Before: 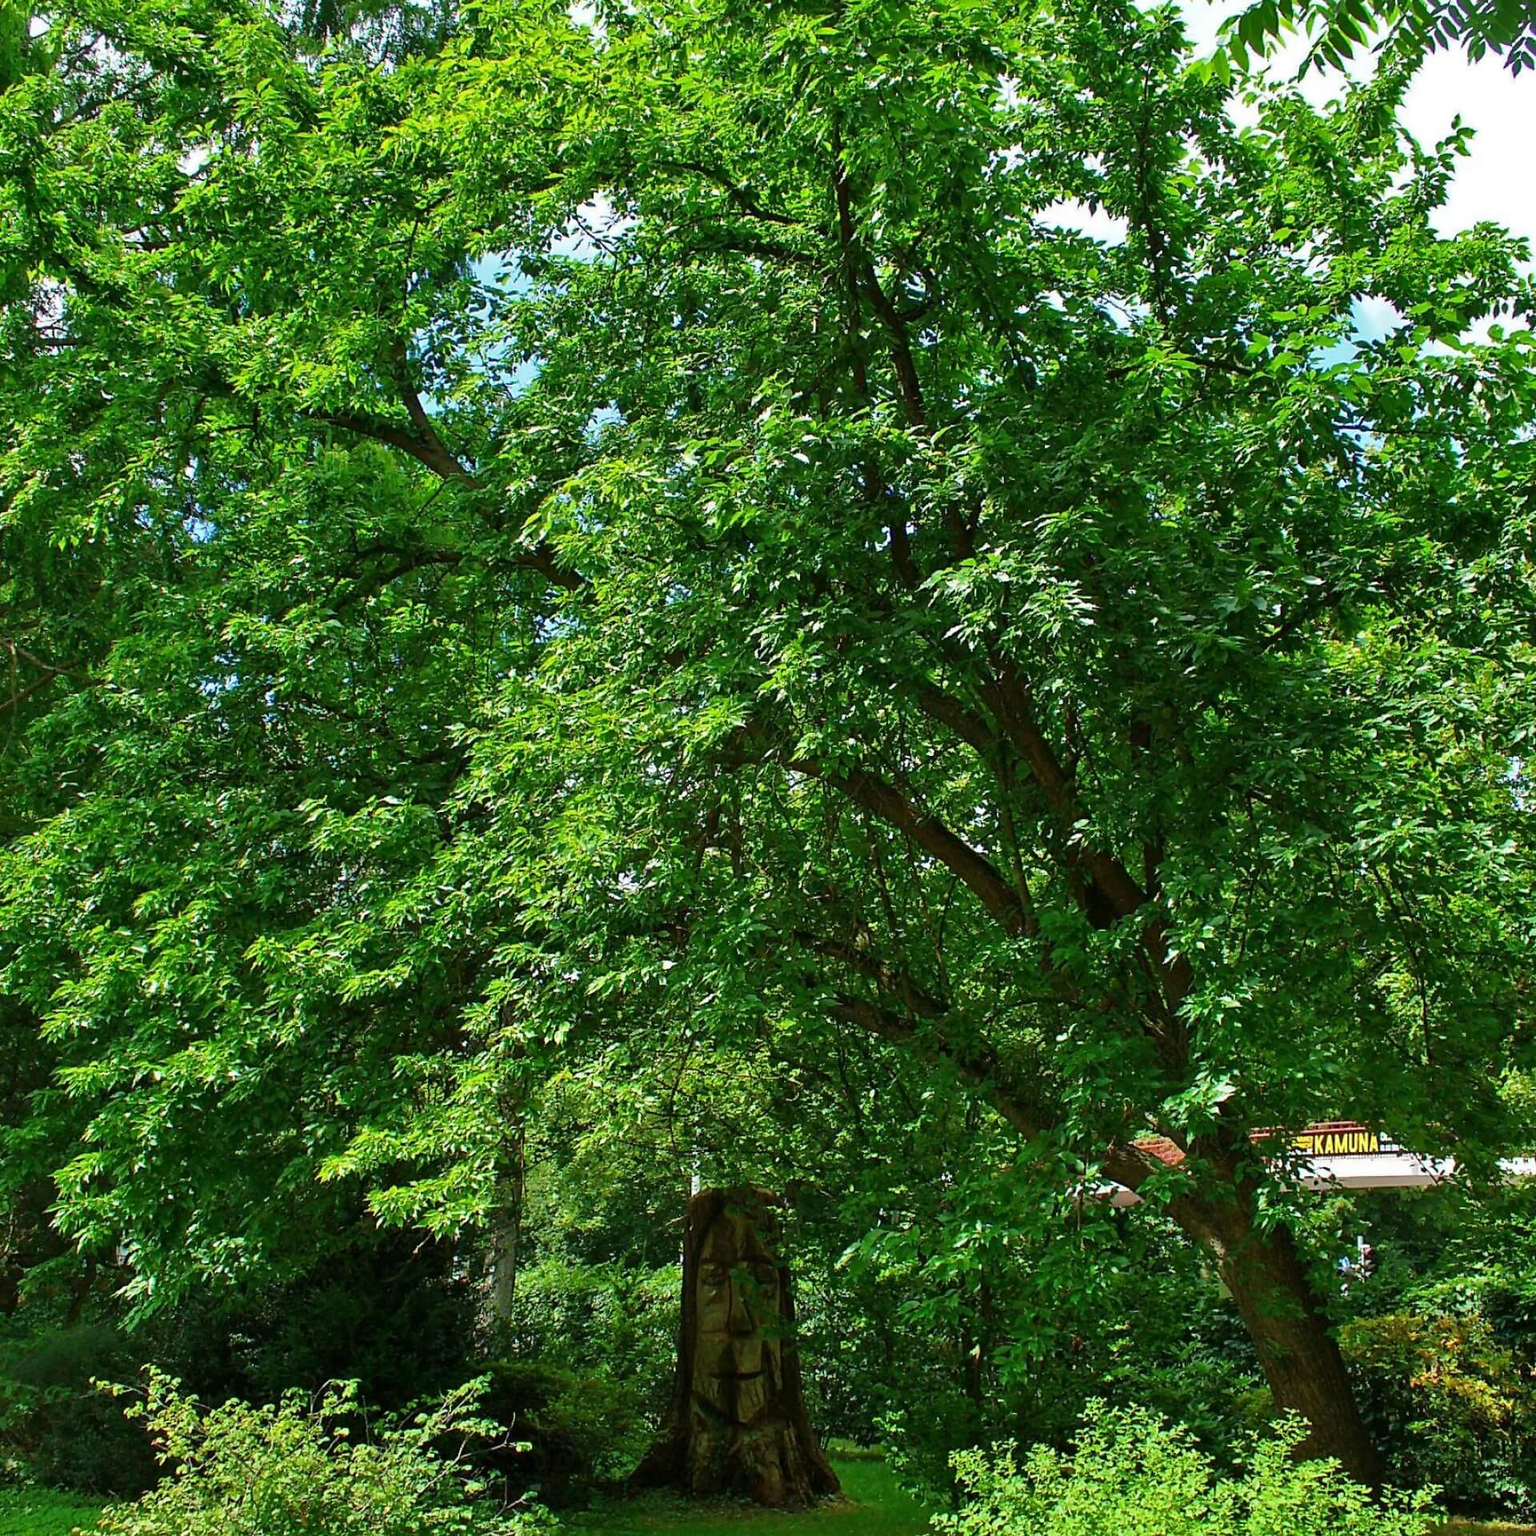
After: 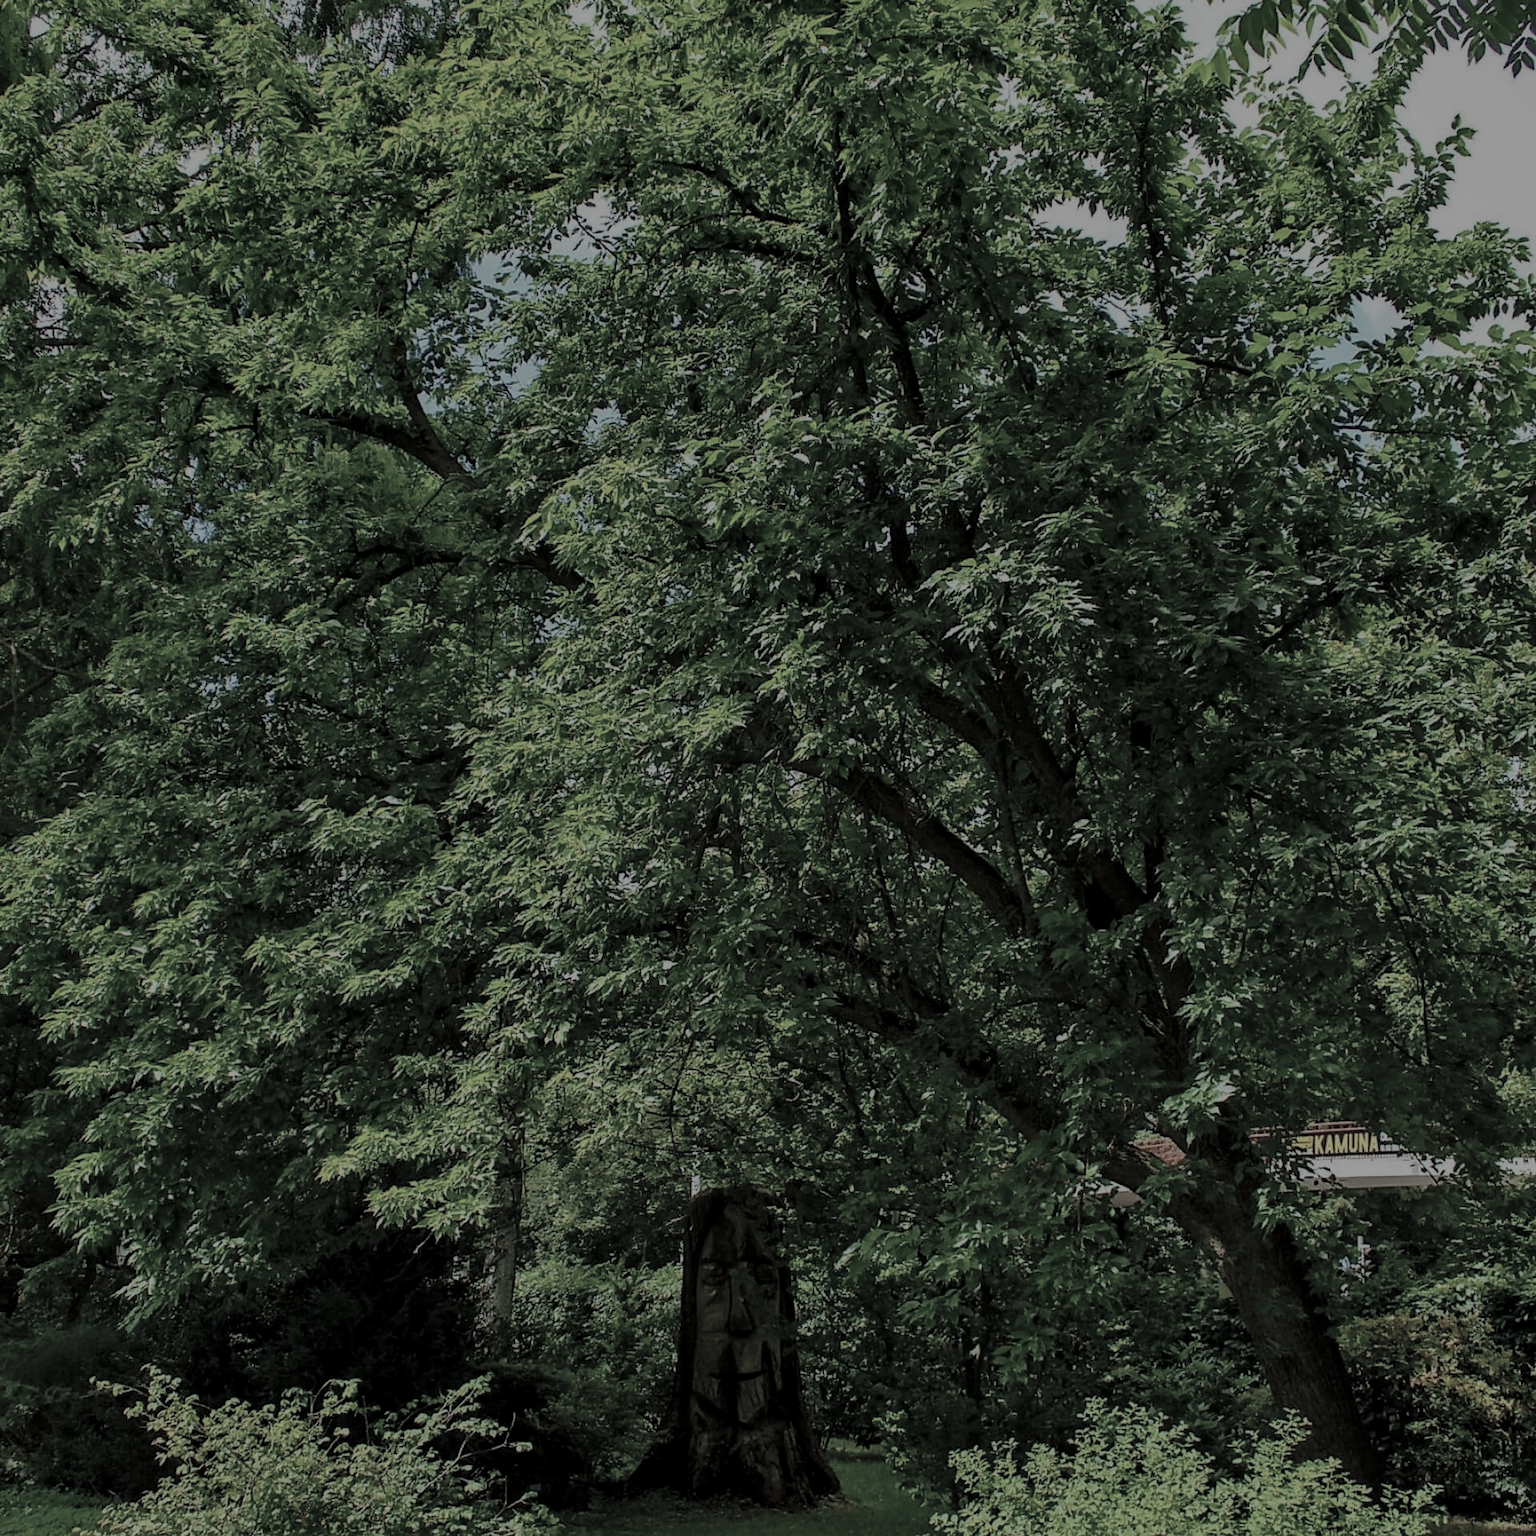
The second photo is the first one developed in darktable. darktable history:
contrast brightness saturation: brightness 0.18, saturation -0.5
local contrast: detail 130%
exposure: exposure -2.446 EV, compensate highlight preservation false
